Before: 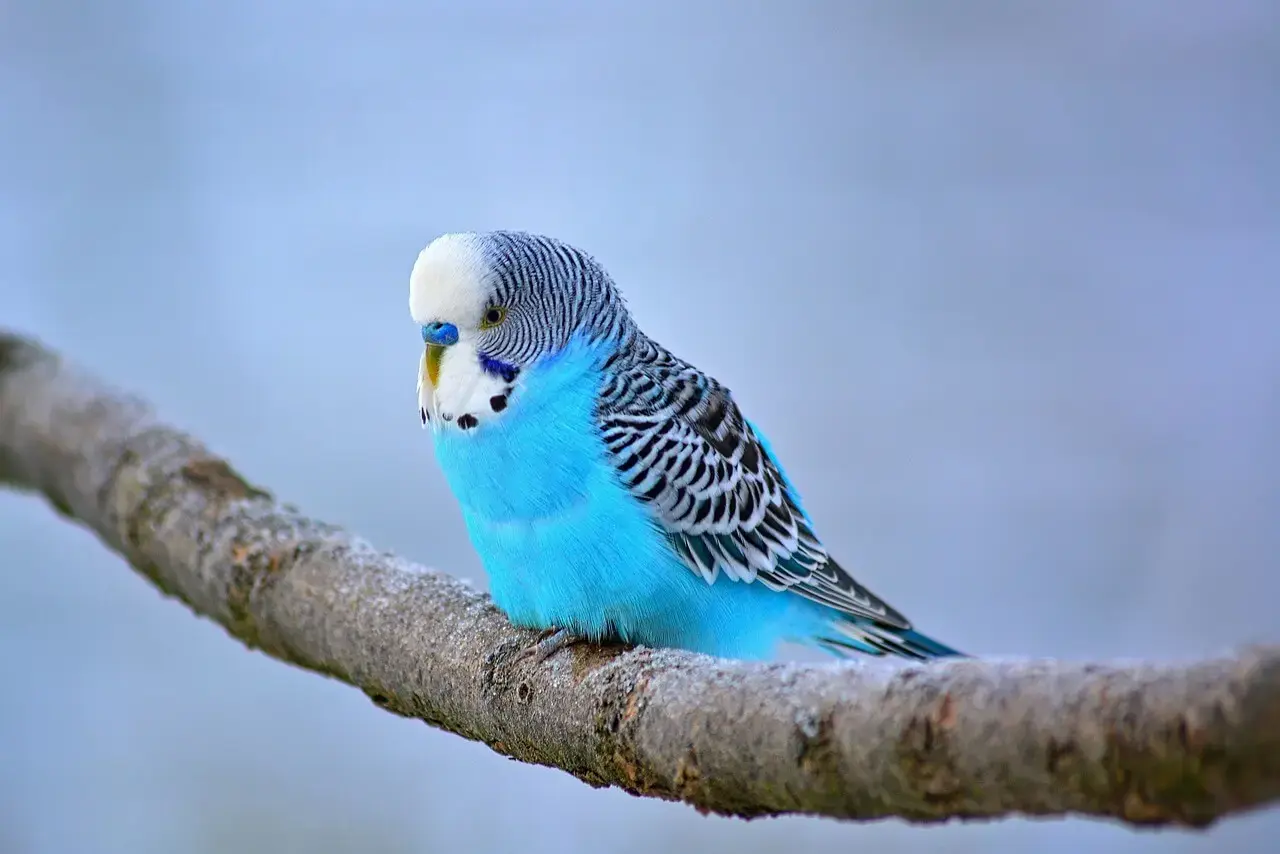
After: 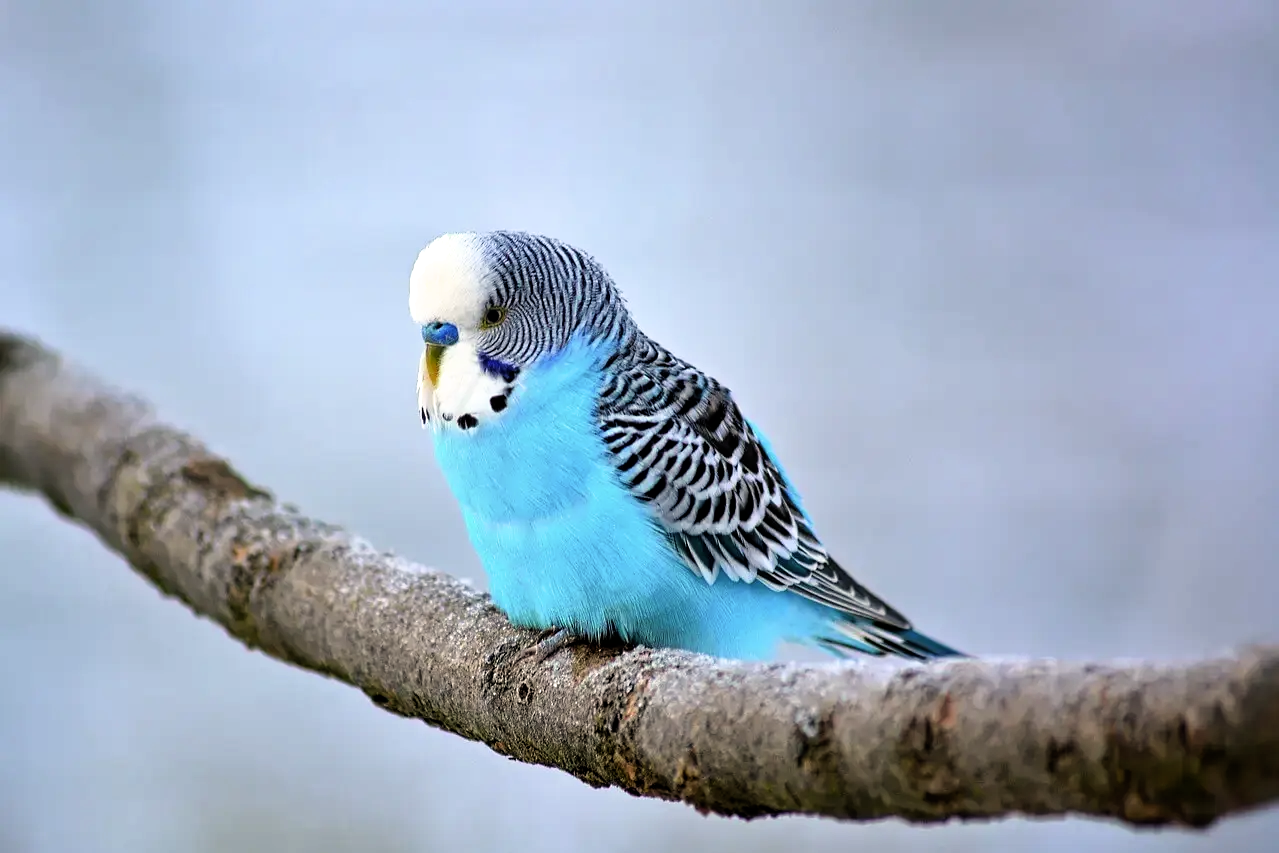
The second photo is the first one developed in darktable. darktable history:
color calibration: x 0.329, y 0.346, temperature 5604.12 K
filmic rgb: black relative exposure -8.27 EV, white relative exposure 2.2 EV, target white luminance 99.991%, hardness 7.17, latitude 75.28%, contrast 1.319, highlights saturation mix -2.87%, shadows ↔ highlights balance 30.6%, iterations of high-quality reconstruction 0
levels: mode automatic, levels [0.072, 0.414, 0.976]
